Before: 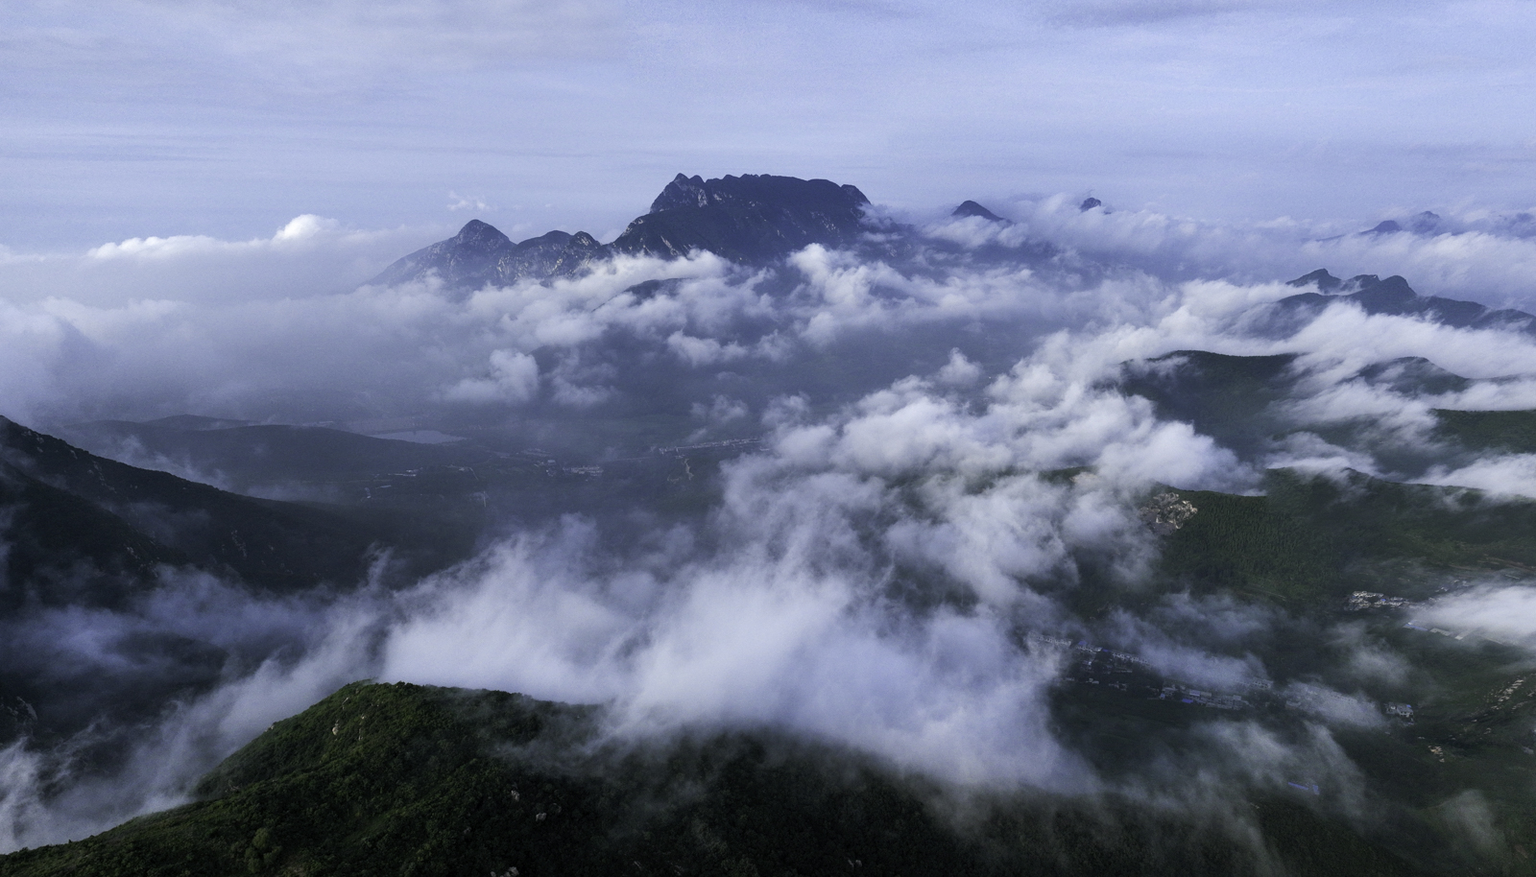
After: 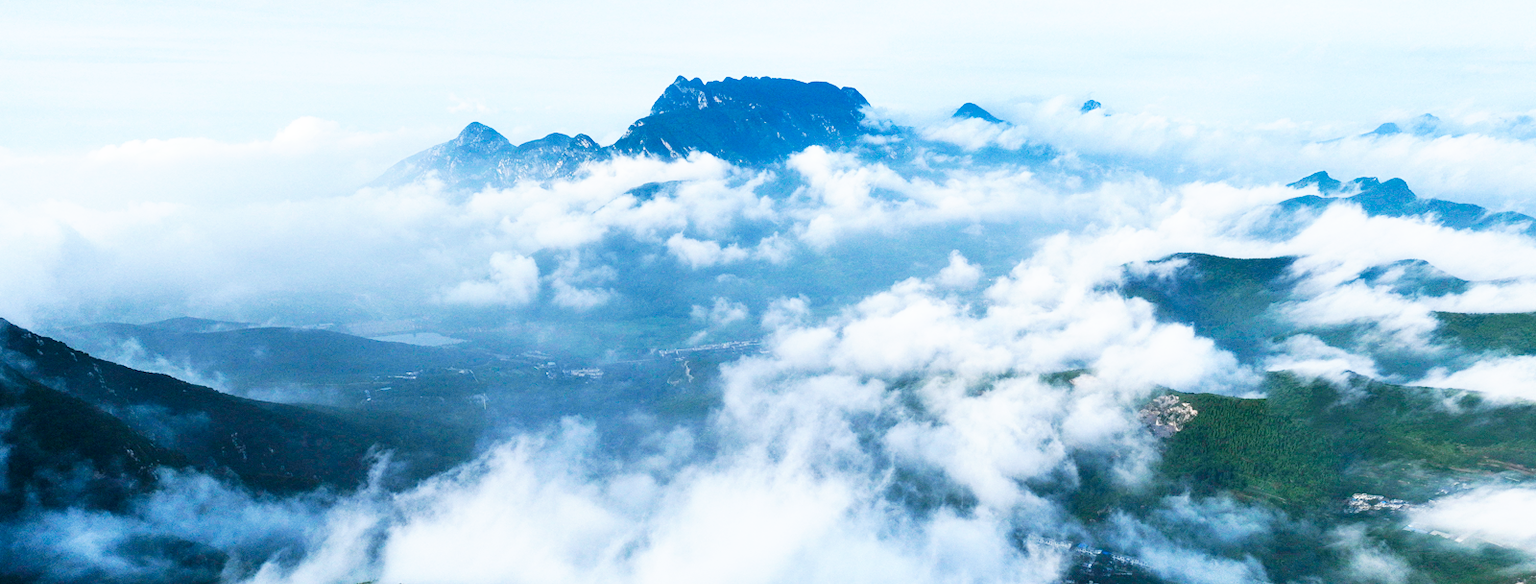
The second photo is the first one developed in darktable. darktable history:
crop: top 11.166%, bottom 22.168%
base curve: curves: ch0 [(0, 0) (0.007, 0.004) (0.027, 0.03) (0.046, 0.07) (0.207, 0.54) (0.442, 0.872) (0.673, 0.972) (1, 1)], preserve colors none
